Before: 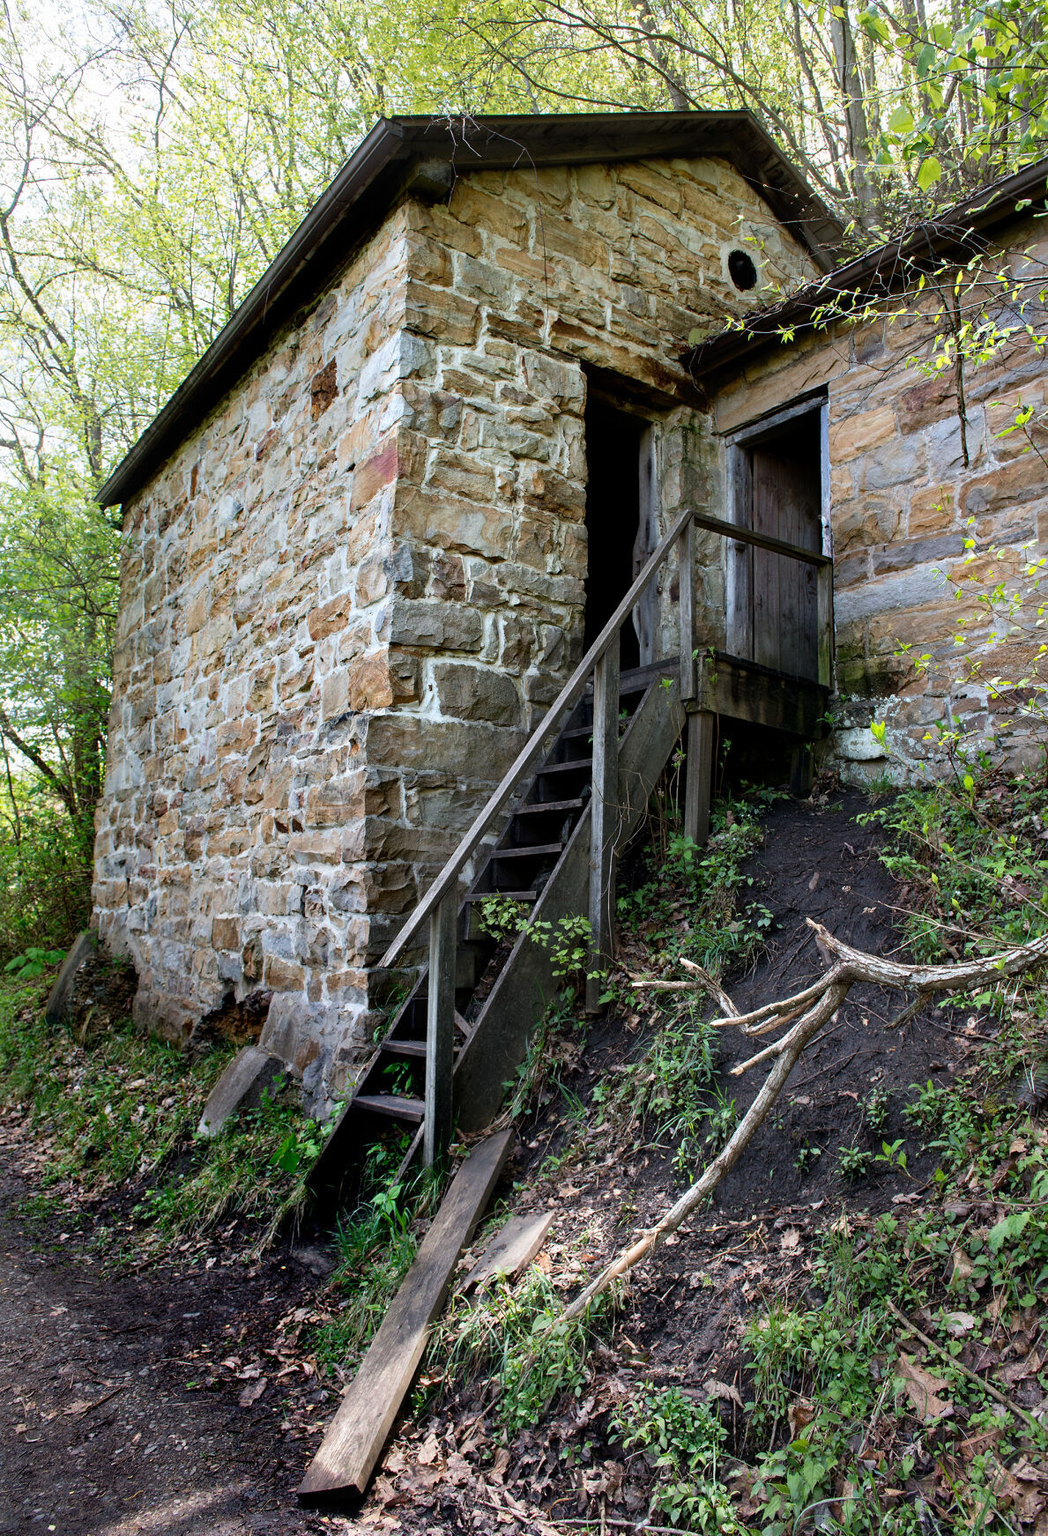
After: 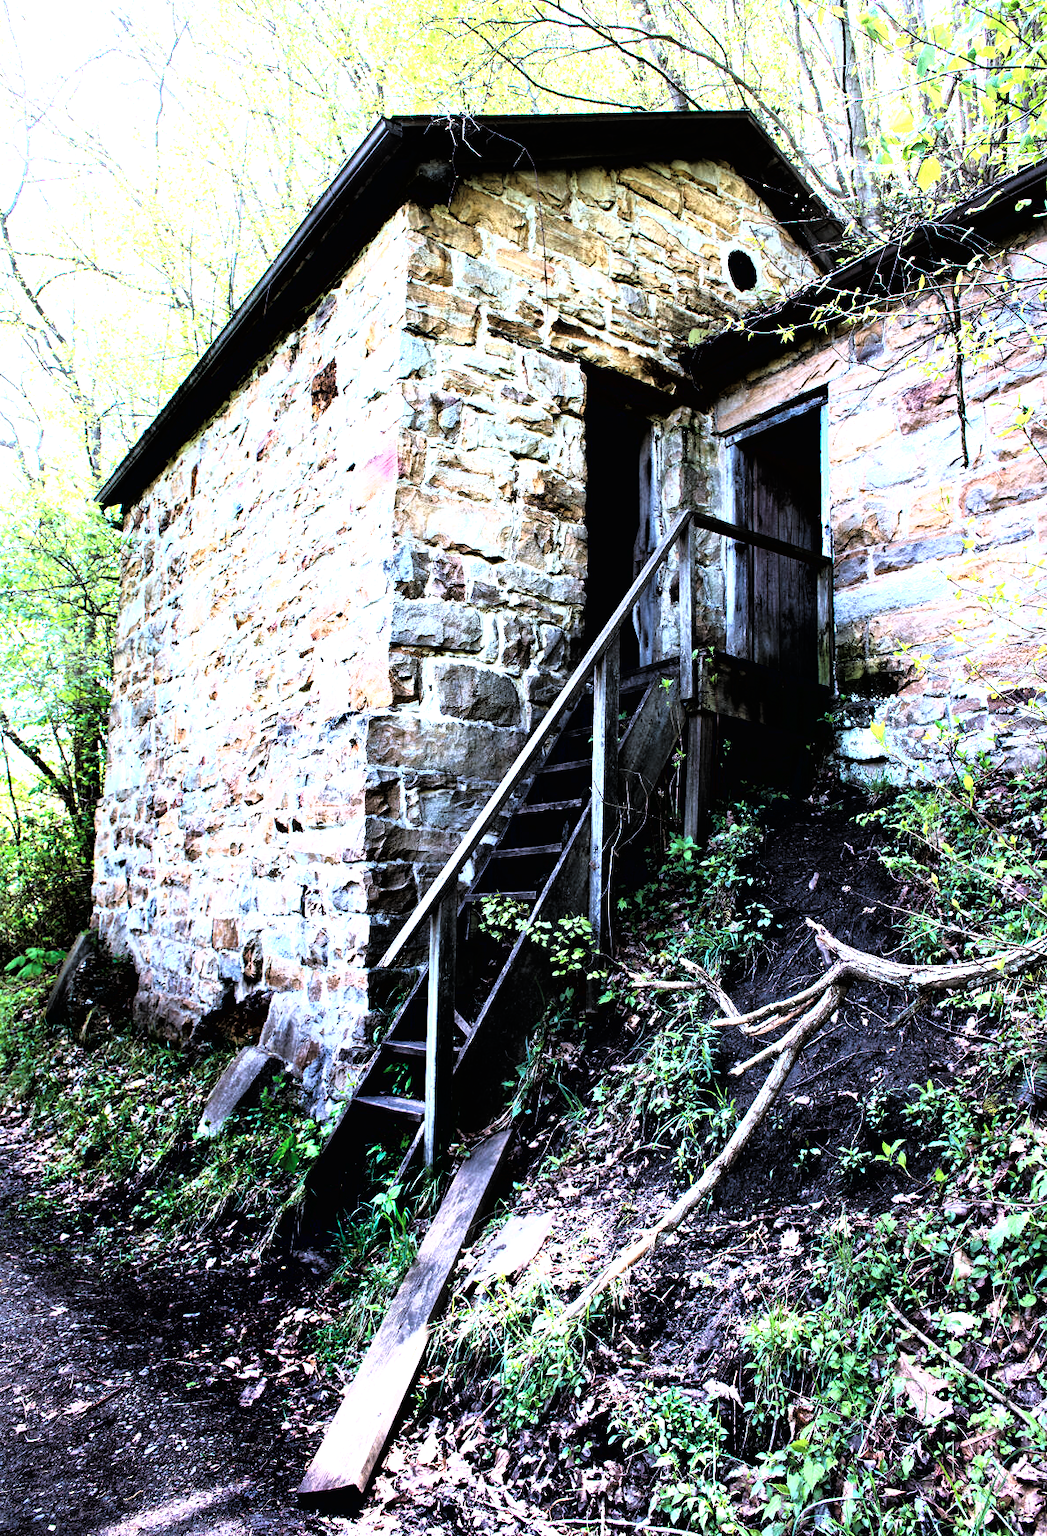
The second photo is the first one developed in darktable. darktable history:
color calibration: output R [0.999, 0.026, -0.11, 0], output G [-0.019, 1.037, -0.099, 0], output B [0.022, -0.023, 0.902, 0], gray › normalize channels true, illuminant as shot in camera, x 0.379, y 0.398, temperature 4146.24 K, gamut compression 0.002
tone equalizer: -8 EV -0.388 EV, -7 EV -0.403 EV, -6 EV -0.32 EV, -5 EV -0.188 EV, -3 EV 0.207 EV, -2 EV 0.347 EV, -1 EV 0.412 EV, +0 EV 0.441 EV, mask exposure compensation -0.512 EV
exposure: black level correction 0, exposure 1.199 EV, compensate exposure bias true, compensate highlight preservation false
velvia: strength 16.88%
tone curve: curves: ch0 [(0, 0) (0.003, 0.008) (0.011, 0.008) (0.025, 0.008) (0.044, 0.008) (0.069, 0.006) (0.1, 0.006) (0.136, 0.006) (0.177, 0.008) (0.224, 0.012) (0.277, 0.026) (0.335, 0.083) (0.399, 0.165) (0.468, 0.292) (0.543, 0.416) (0.623, 0.535) (0.709, 0.692) (0.801, 0.853) (0.898, 0.981) (1, 1)], color space Lab, linked channels, preserve colors none
